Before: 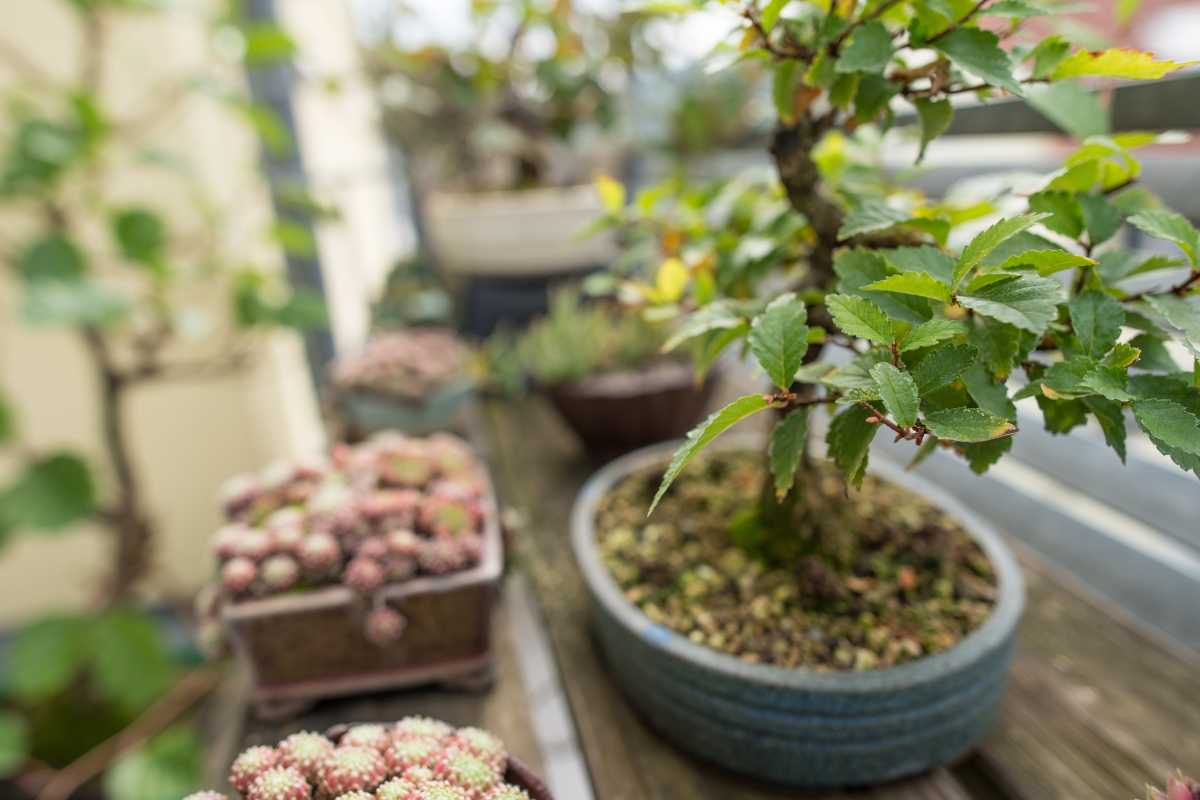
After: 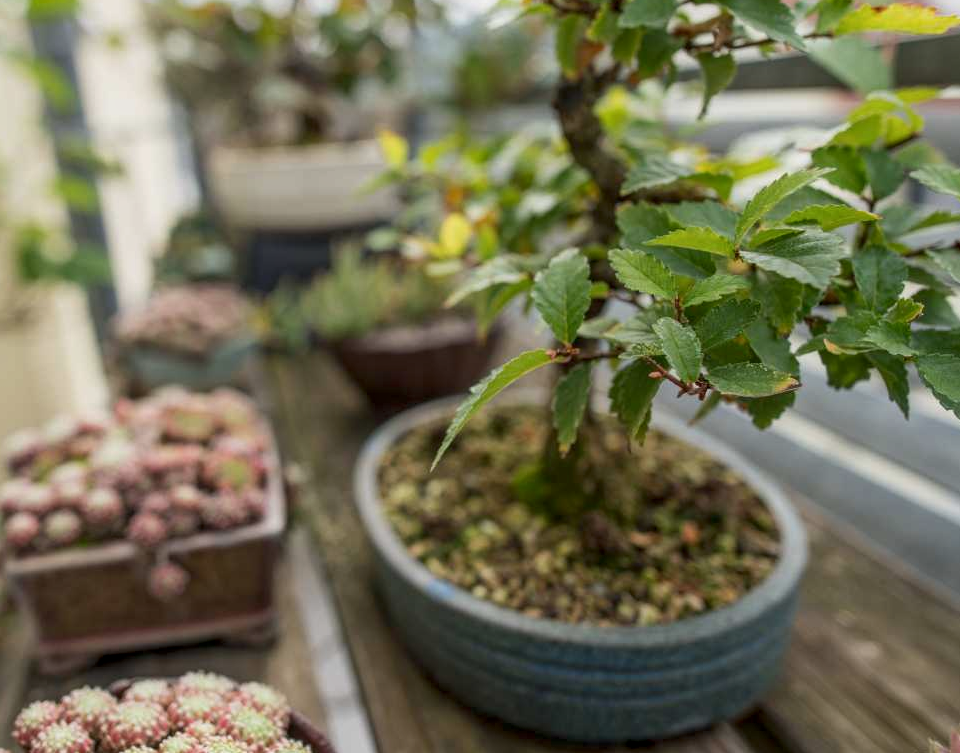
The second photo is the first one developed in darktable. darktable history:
tone equalizer: -8 EV 0.226 EV, -7 EV 0.443 EV, -6 EV 0.453 EV, -5 EV 0.238 EV, -3 EV -0.243 EV, -2 EV -0.406 EV, -1 EV -0.425 EV, +0 EV -0.274 EV
local contrast: on, module defaults
crop and rotate: left 18.087%, top 5.8%, right 1.835%
